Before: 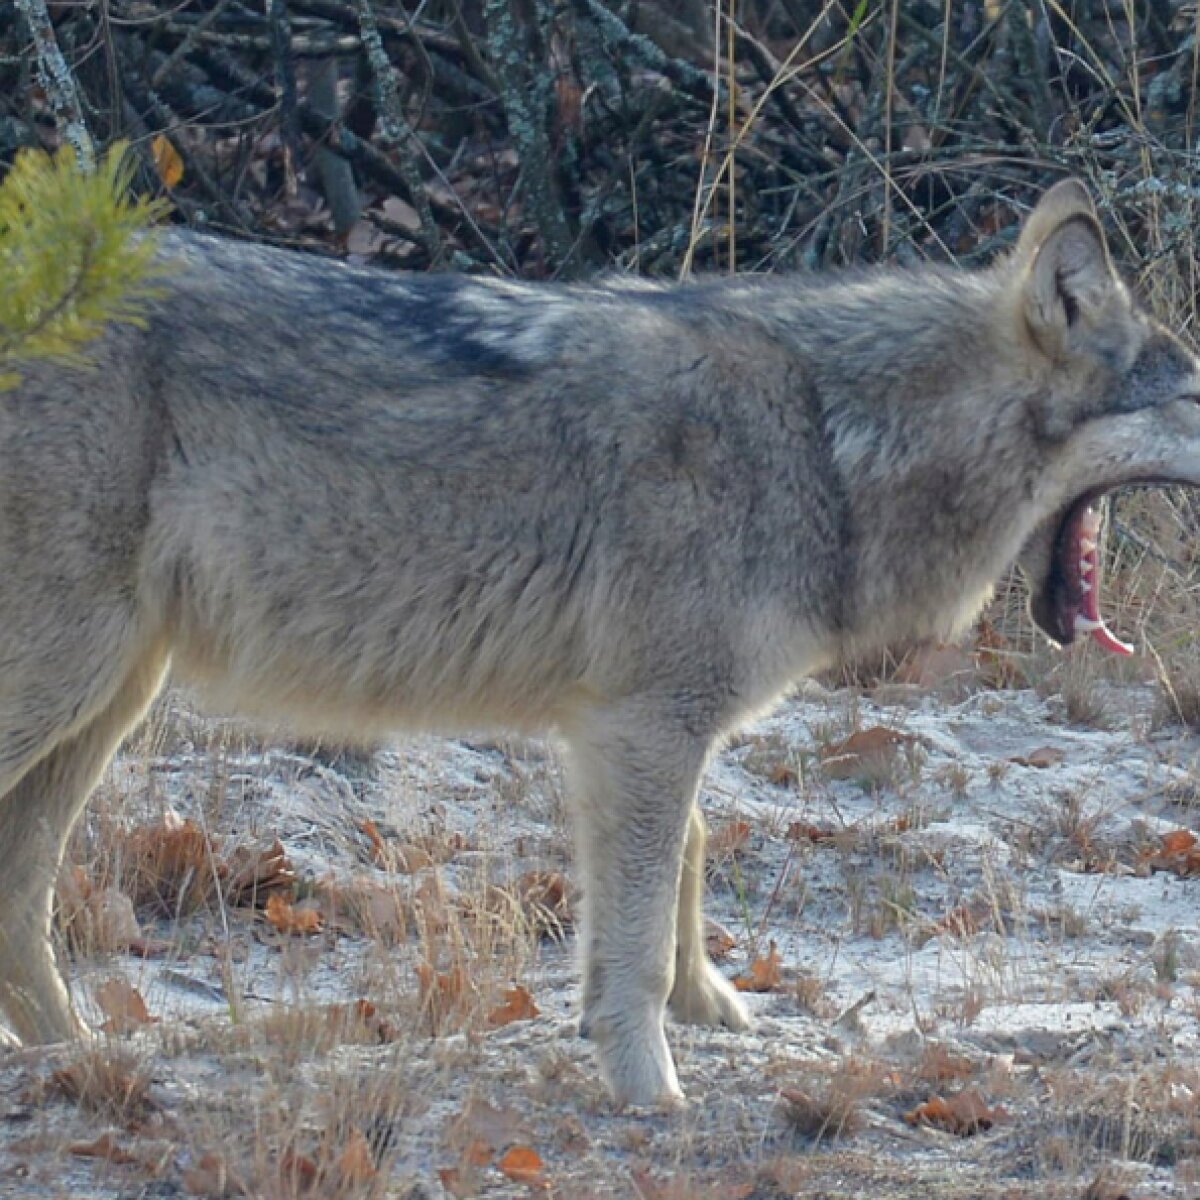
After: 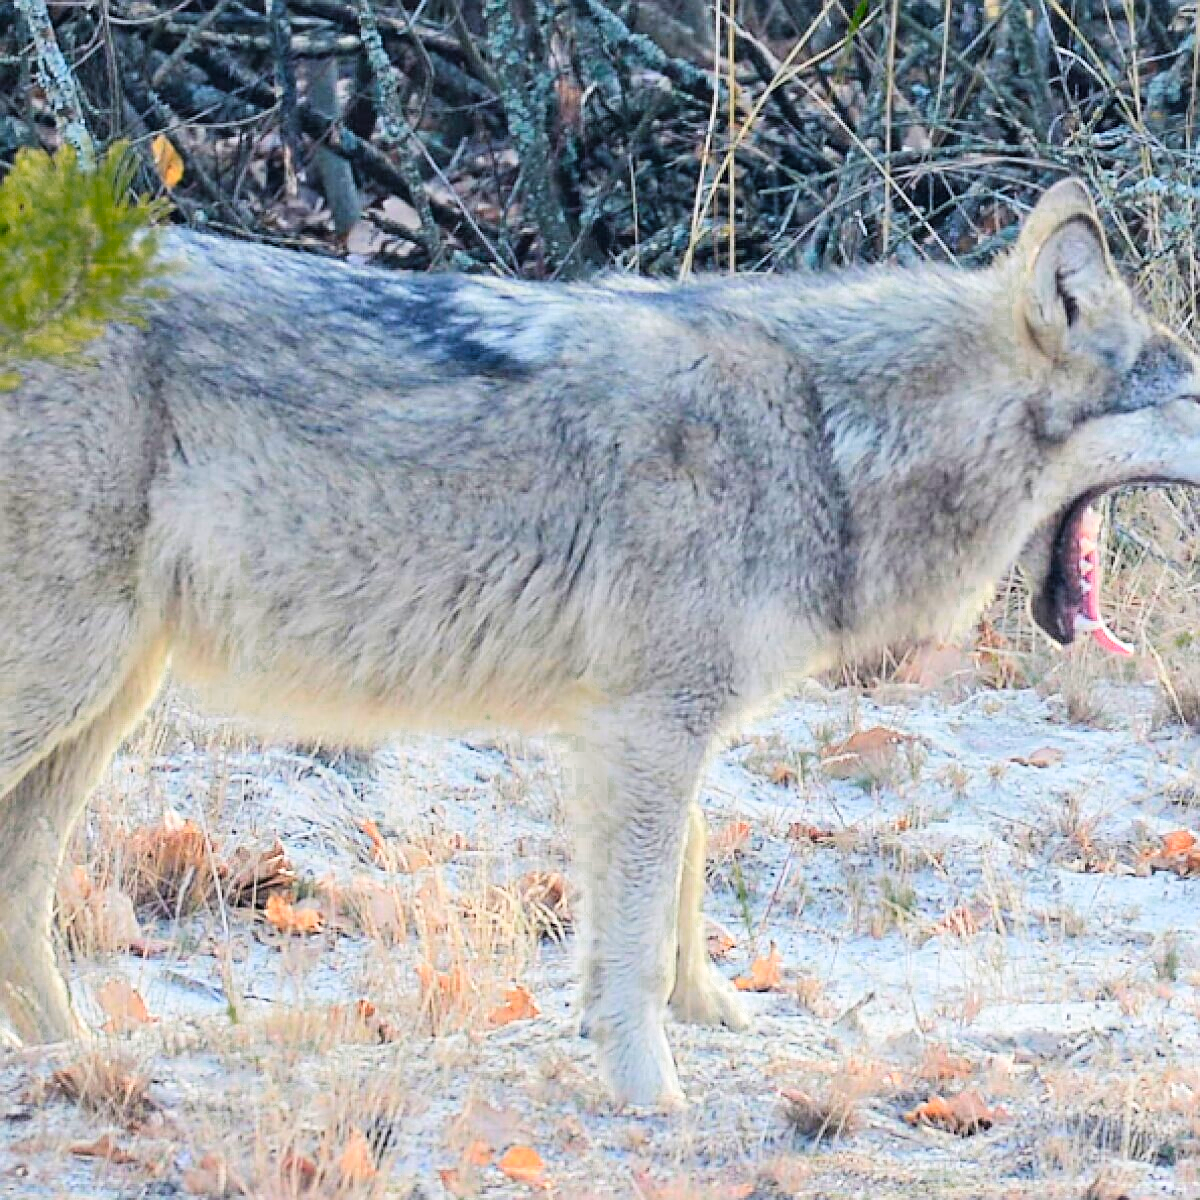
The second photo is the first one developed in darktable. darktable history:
tone curve: curves: ch0 [(0, 0) (0.084, 0.074) (0.2, 0.297) (0.363, 0.591) (0.495, 0.765) (0.68, 0.901) (0.851, 0.967) (1, 1)], color space Lab, linked channels, preserve colors none
color zones: curves: ch0 [(0.25, 0.5) (0.347, 0.092) (0.75, 0.5)]; ch1 [(0.25, 0.5) (0.33, 0.51) (0.75, 0.5)]
sharpen: on, module defaults
